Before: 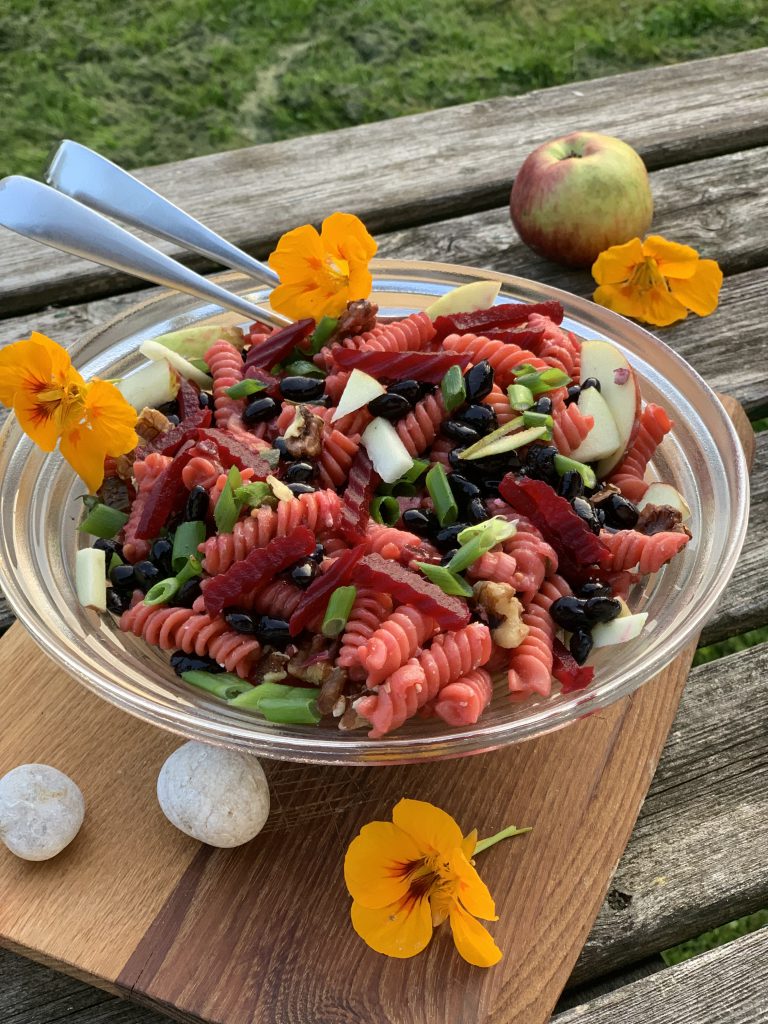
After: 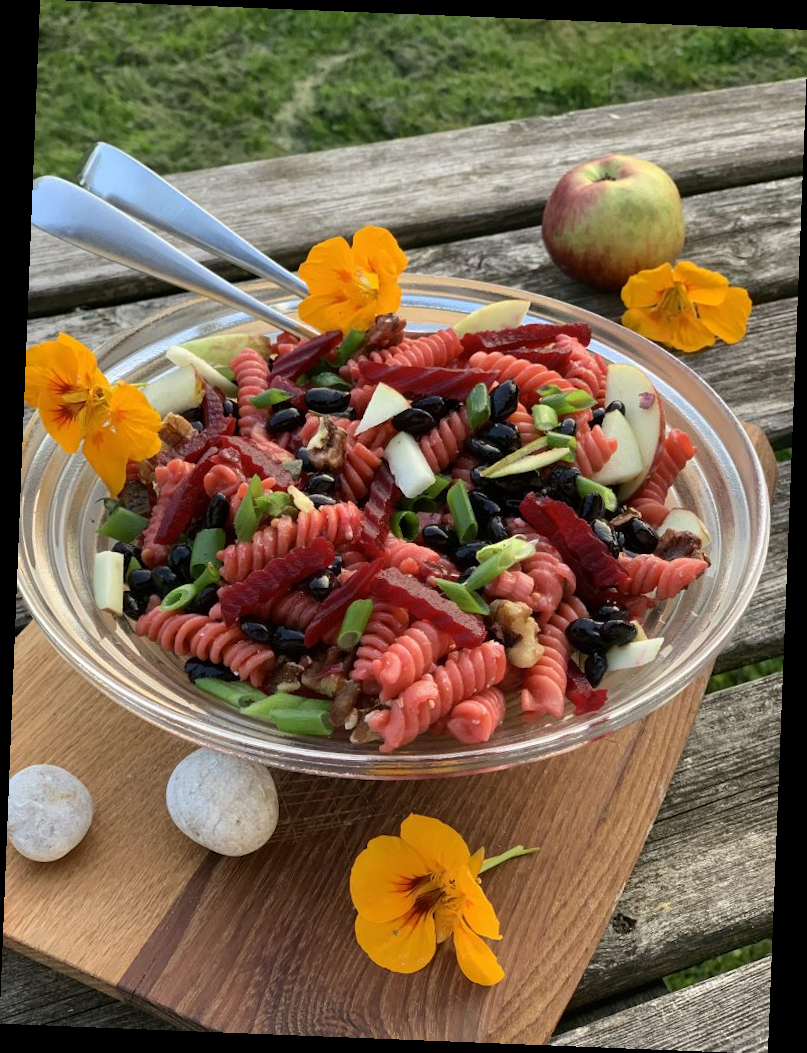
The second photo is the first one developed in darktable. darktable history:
exposure: compensate highlight preservation false
rotate and perspective: rotation 2.27°, automatic cropping off
